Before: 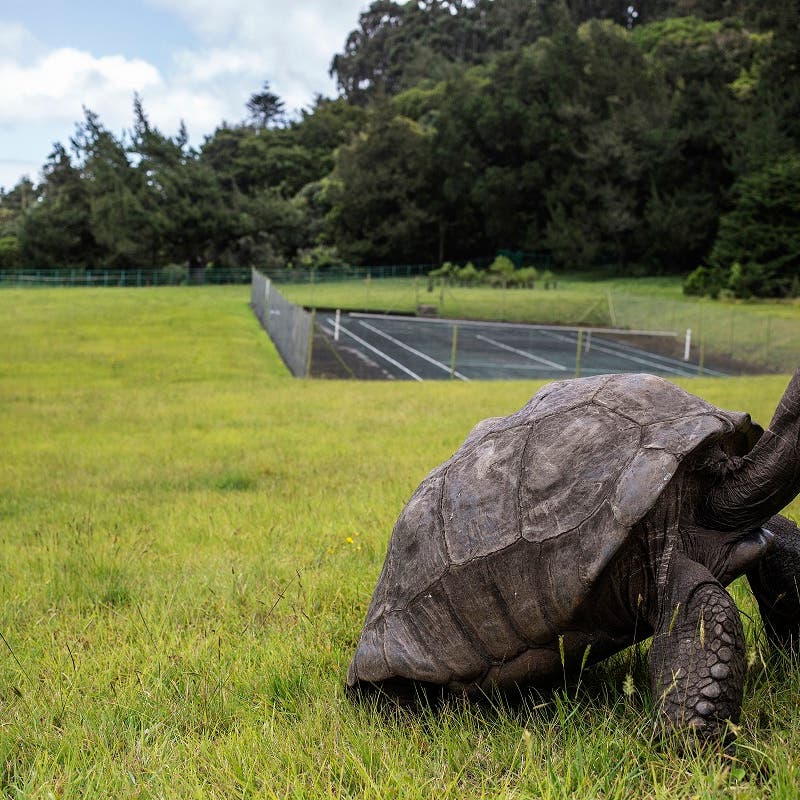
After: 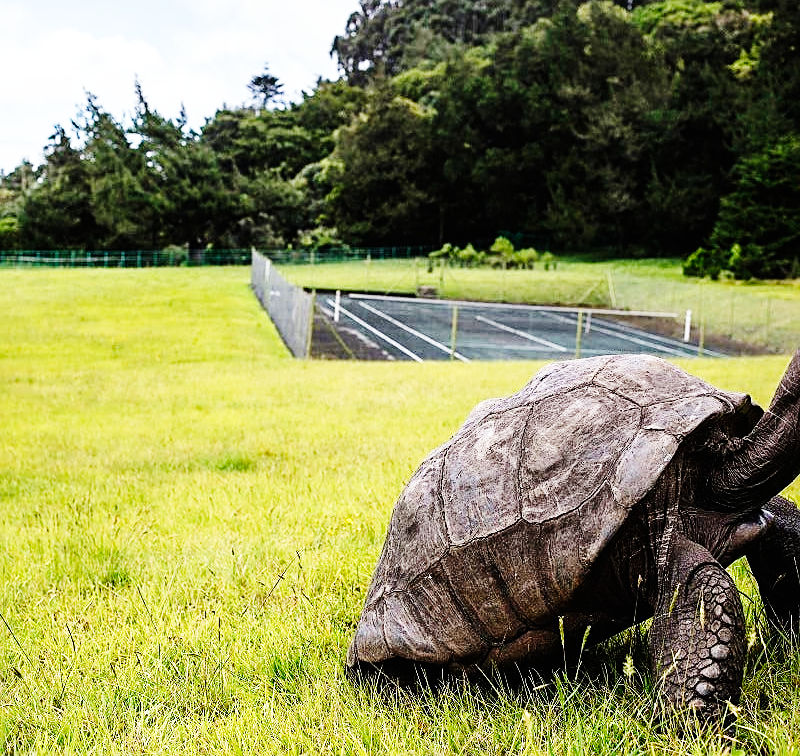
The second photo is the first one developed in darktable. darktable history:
sharpen: on, module defaults
base curve: curves: ch0 [(0, 0) (0, 0) (0.002, 0.001) (0.008, 0.003) (0.019, 0.011) (0.037, 0.037) (0.064, 0.11) (0.102, 0.232) (0.152, 0.379) (0.216, 0.524) (0.296, 0.665) (0.394, 0.789) (0.512, 0.881) (0.651, 0.945) (0.813, 0.986) (1, 1)], preserve colors none
crop and rotate: top 2.479%, bottom 3.018%
tone equalizer: on, module defaults
